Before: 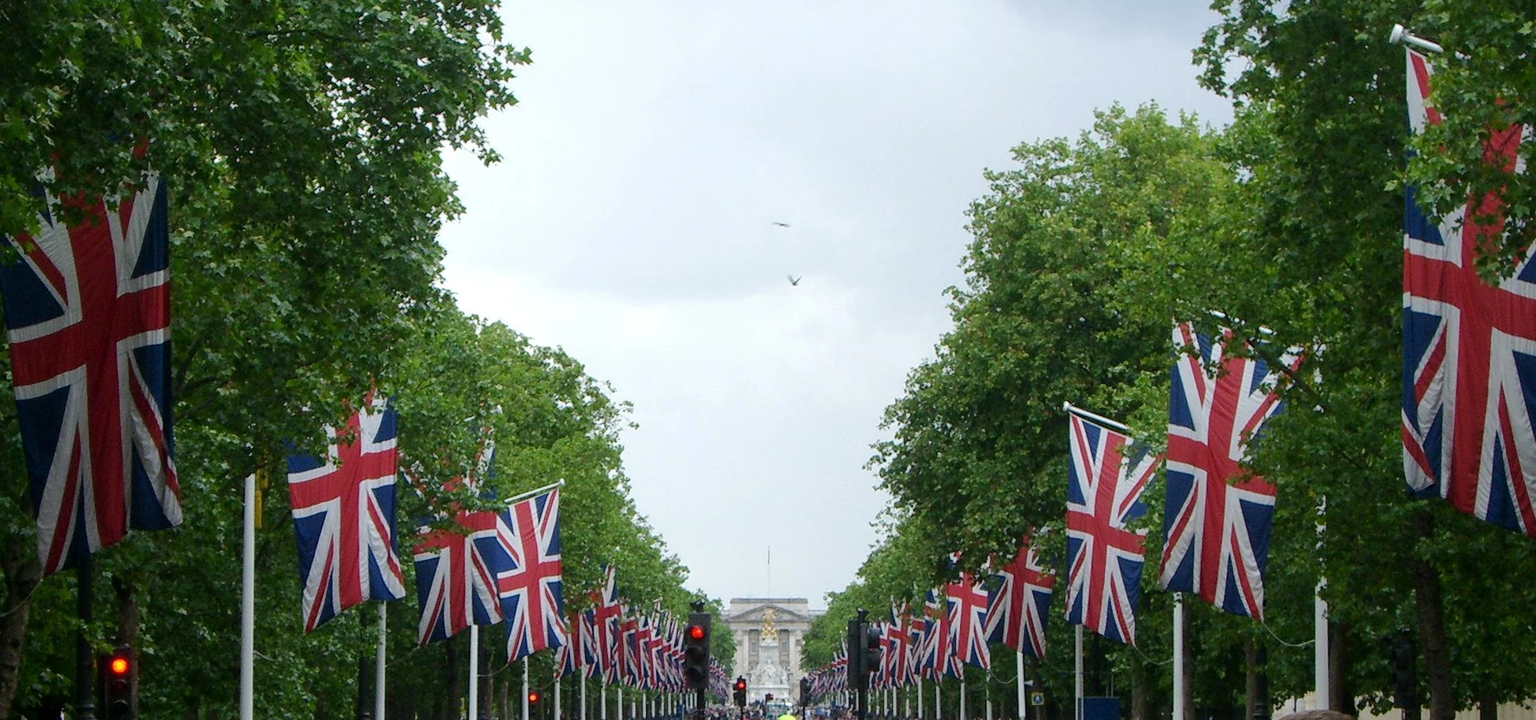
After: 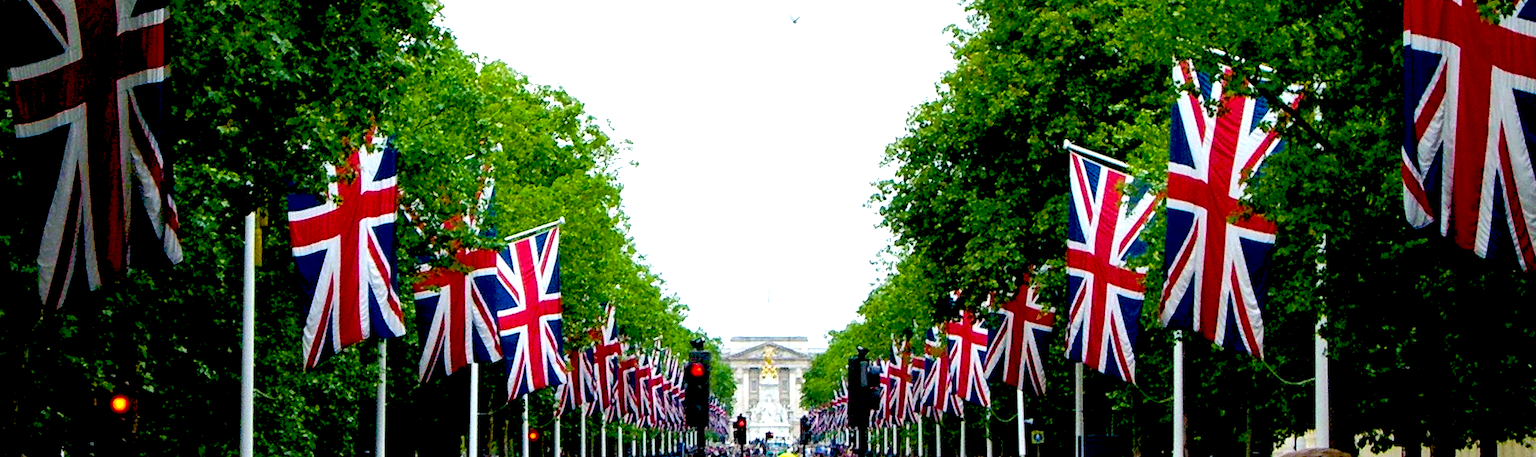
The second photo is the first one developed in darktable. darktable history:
rgb curve: curves: ch0 [(0, 0) (0.072, 0.166) (0.217, 0.293) (0.414, 0.42) (1, 1)], compensate middle gray true, preserve colors basic power
exposure: black level correction 0.035, exposure 0.9 EV, compensate highlight preservation false
crop and rotate: top 36.435%
color balance rgb: linear chroma grading › global chroma 15%, perceptual saturation grading › global saturation 30%
